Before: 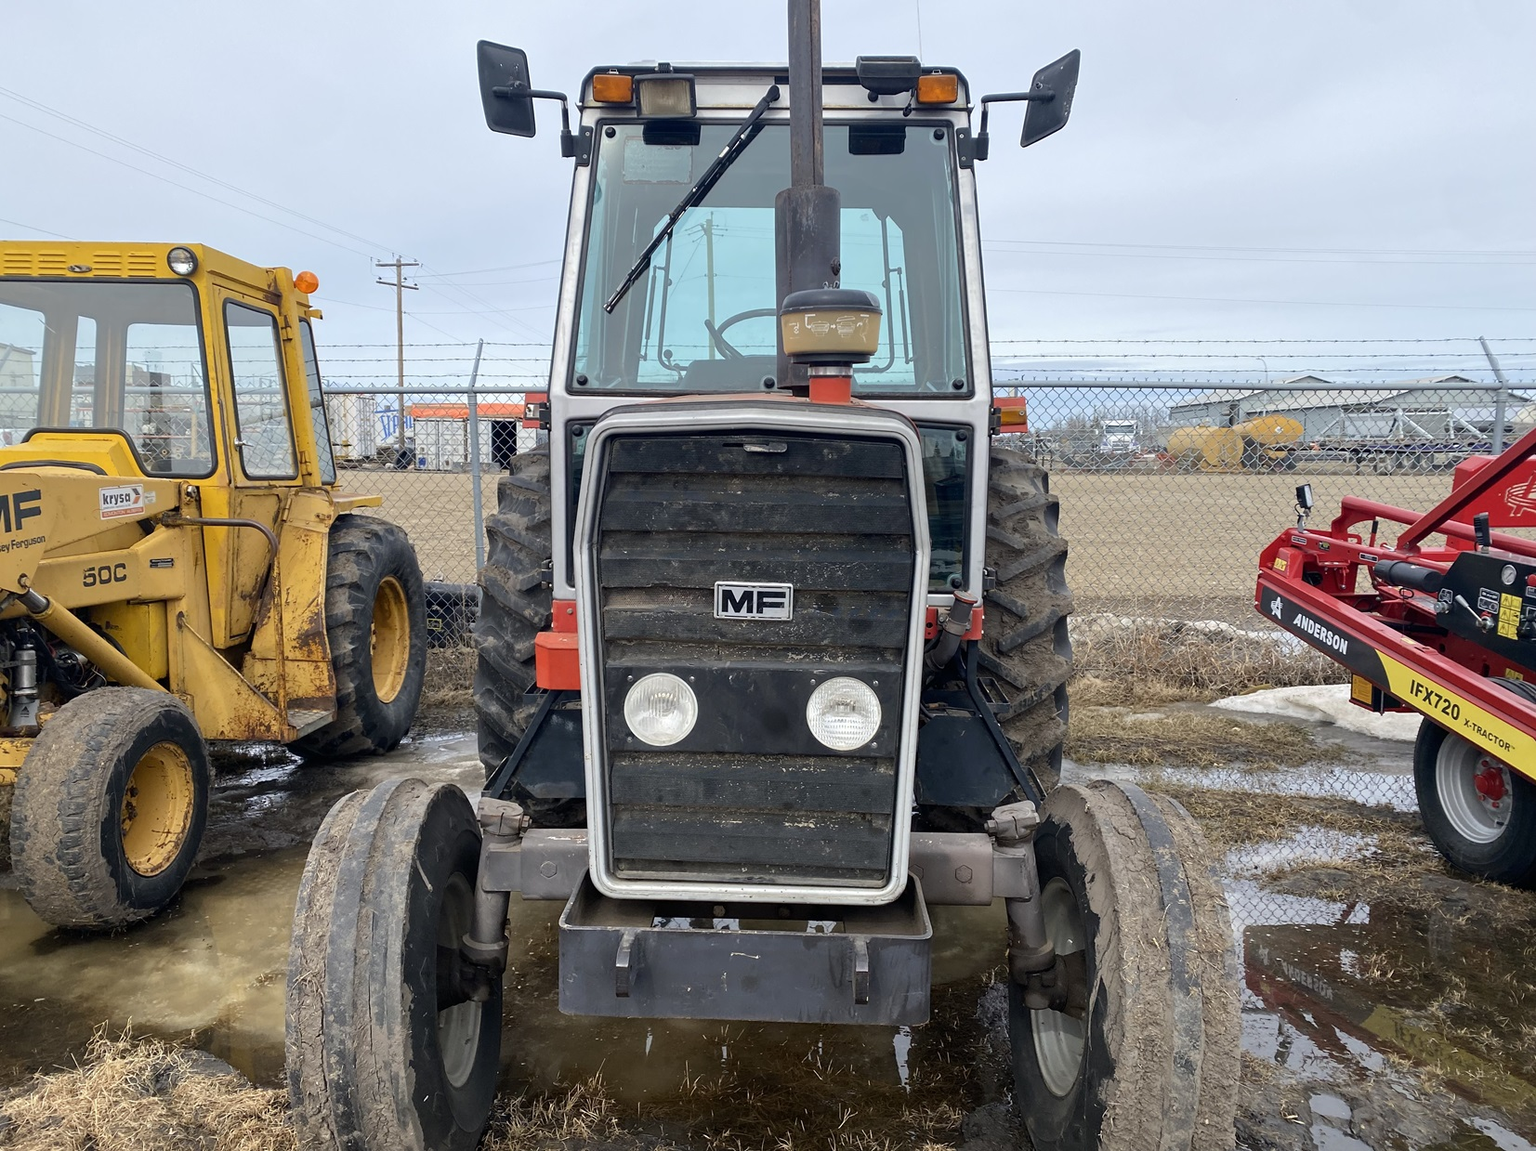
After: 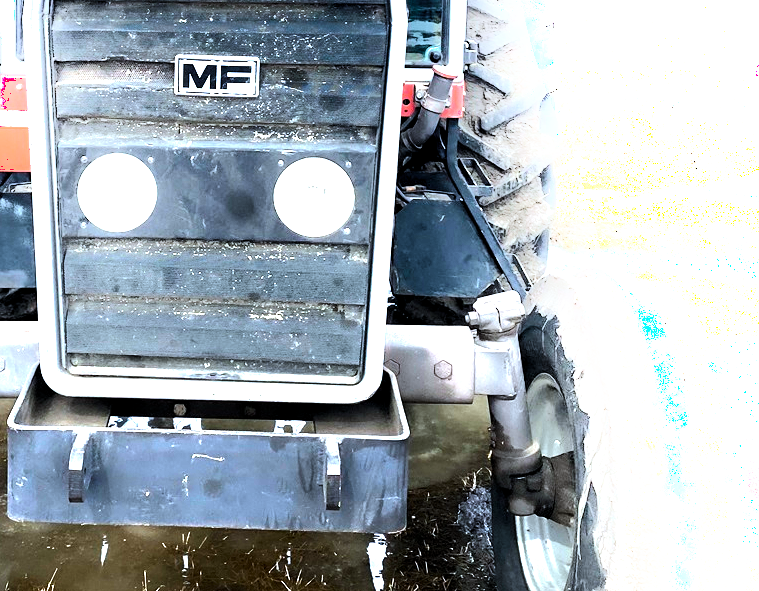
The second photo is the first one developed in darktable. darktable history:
contrast brightness saturation: brightness -0.099
shadows and highlights: shadows -53.75, highlights 87.97, soften with gaussian
color calibration: illuminant Planckian (black body), x 0.376, y 0.374, temperature 4125.88 K
exposure: black level correction 0, exposure 1.745 EV
levels: levels [0.029, 0.545, 0.971]
color balance rgb: shadows lift › chroma 0.935%, shadows lift › hue 111.12°, highlights gain › chroma 0.215%, highlights gain › hue 330.08°, perceptual saturation grading › global saturation 19.474%
crop: left 35.979%, top 46.113%, right 18.101%, bottom 6.137%
tone equalizer: -8 EV -0.749 EV, -7 EV -0.699 EV, -6 EV -0.602 EV, -5 EV -0.422 EV, -3 EV 0.4 EV, -2 EV 0.6 EV, -1 EV 0.696 EV, +0 EV 0.737 EV
